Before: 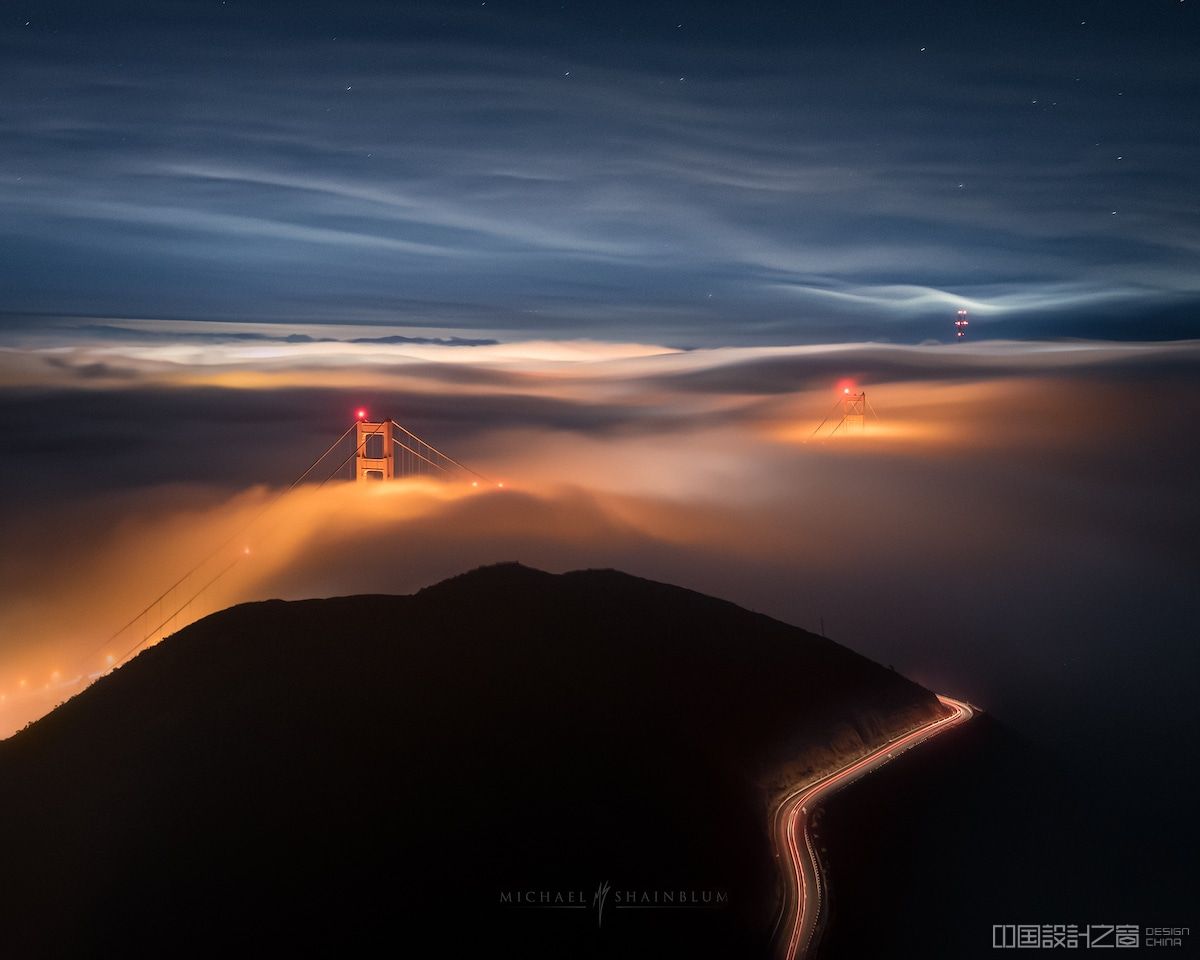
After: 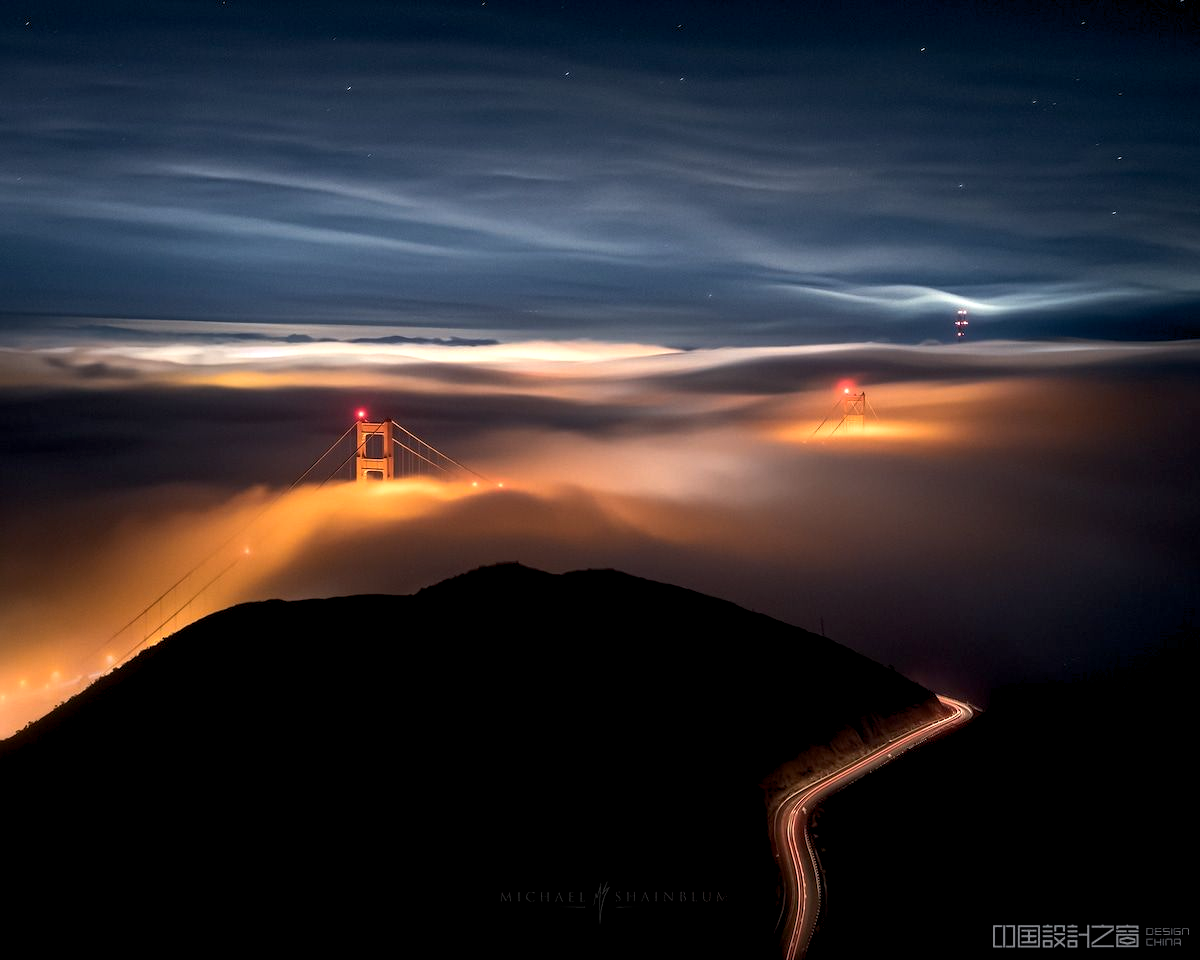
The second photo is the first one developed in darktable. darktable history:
color balance rgb: global offset › luminance -0.883%, linear chroma grading › global chroma 0.477%, perceptual saturation grading › global saturation 0.274%, perceptual brilliance grading › global brilliance 14.197%, perceptual brilliance grading › shadows -34.669%
